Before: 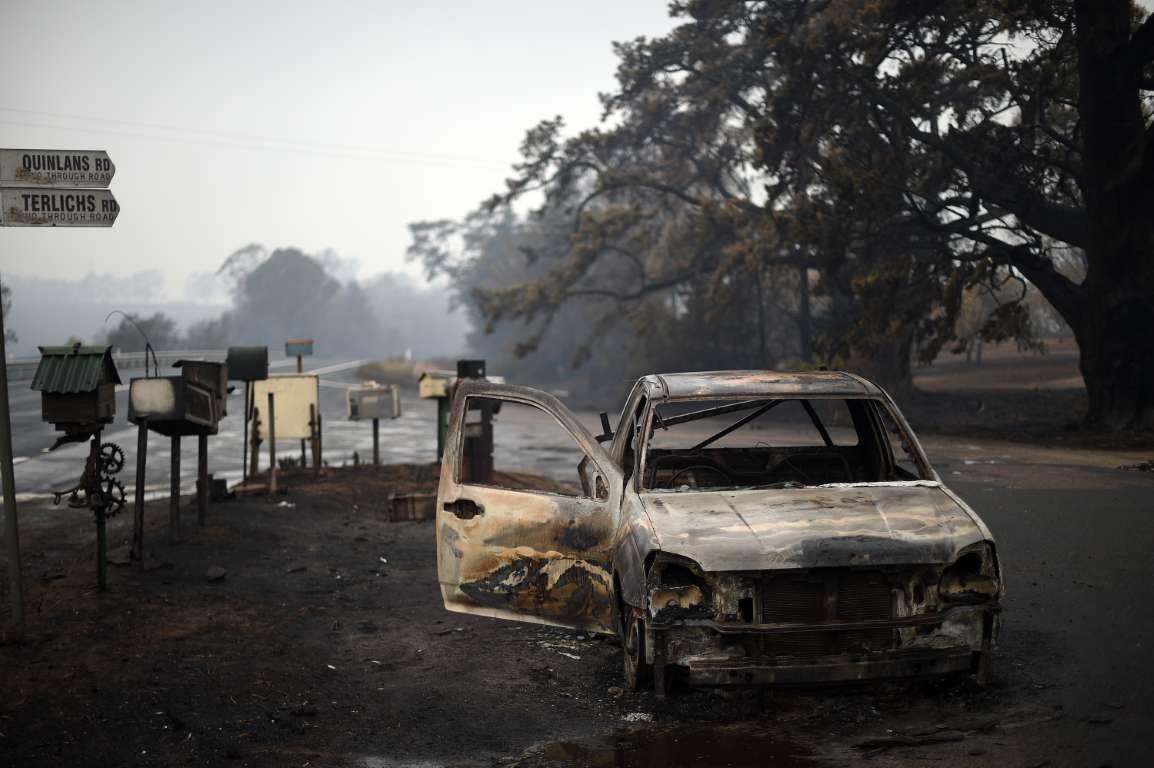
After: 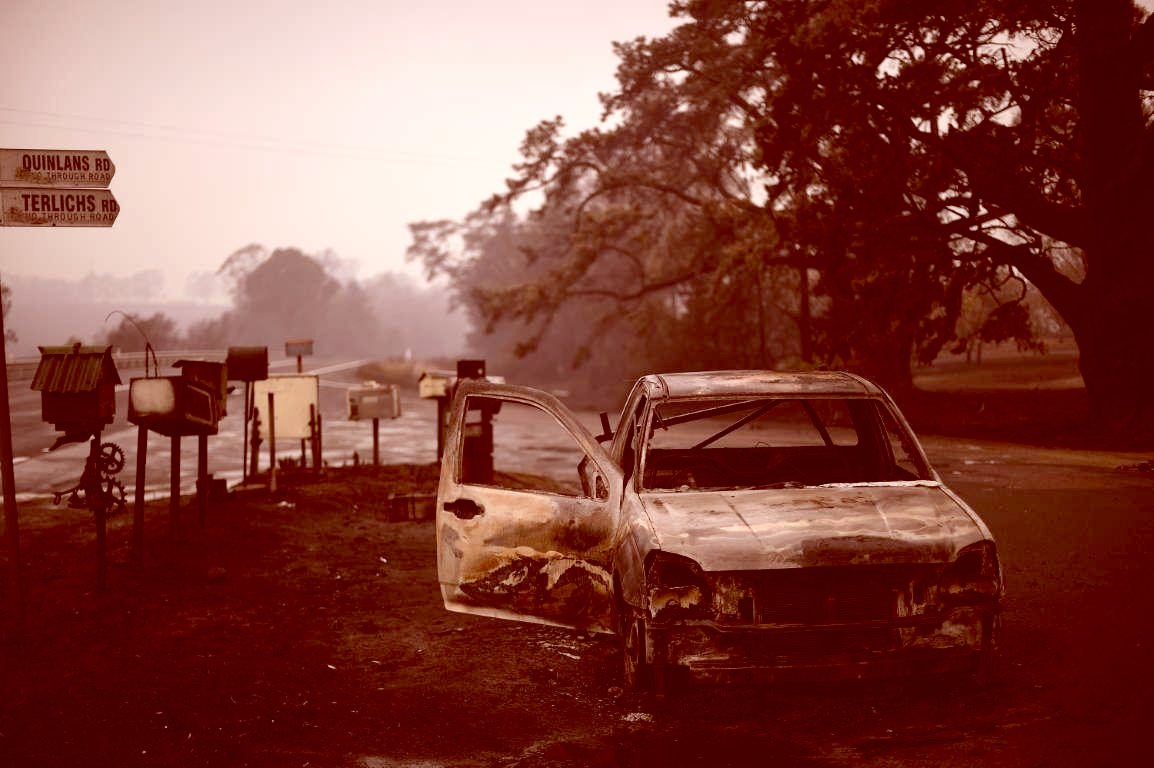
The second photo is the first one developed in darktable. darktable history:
color correction: highlights a* 9.03, highlights b* 8.71, shadows a* 40, shadows b* 40, saturation 0.8
color balance: lift [1, 1.015, 1.004, 0.985], gamma [1, 0.958, 0.971, 1.042], gain [1, 0.956, 0.977, 1.044]
